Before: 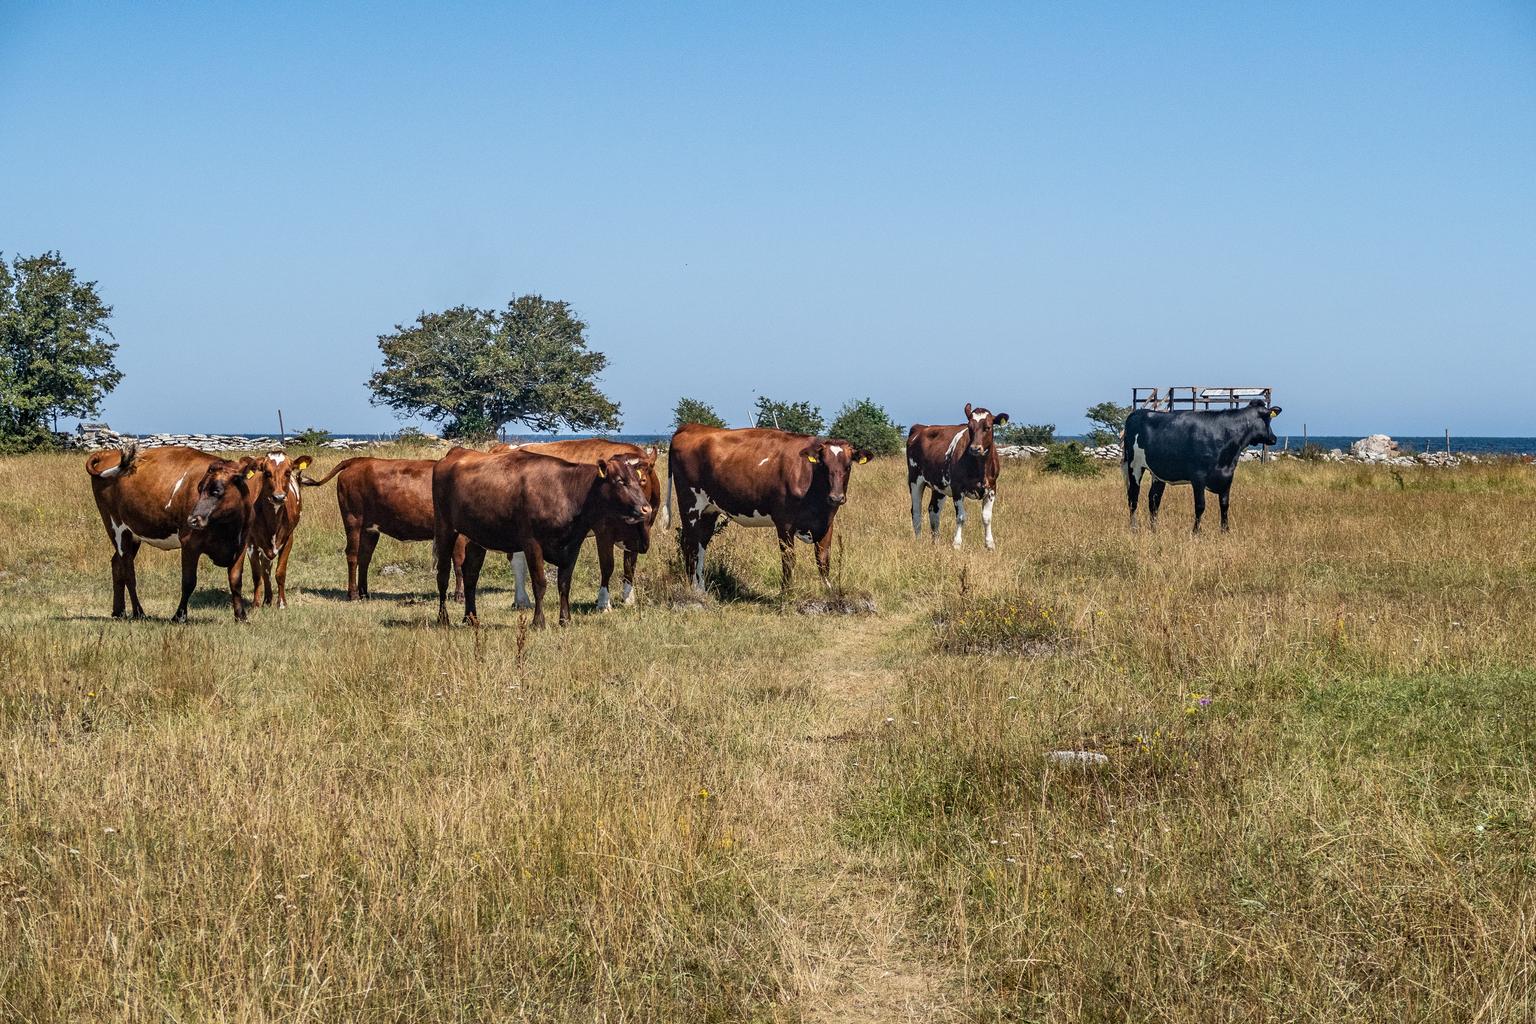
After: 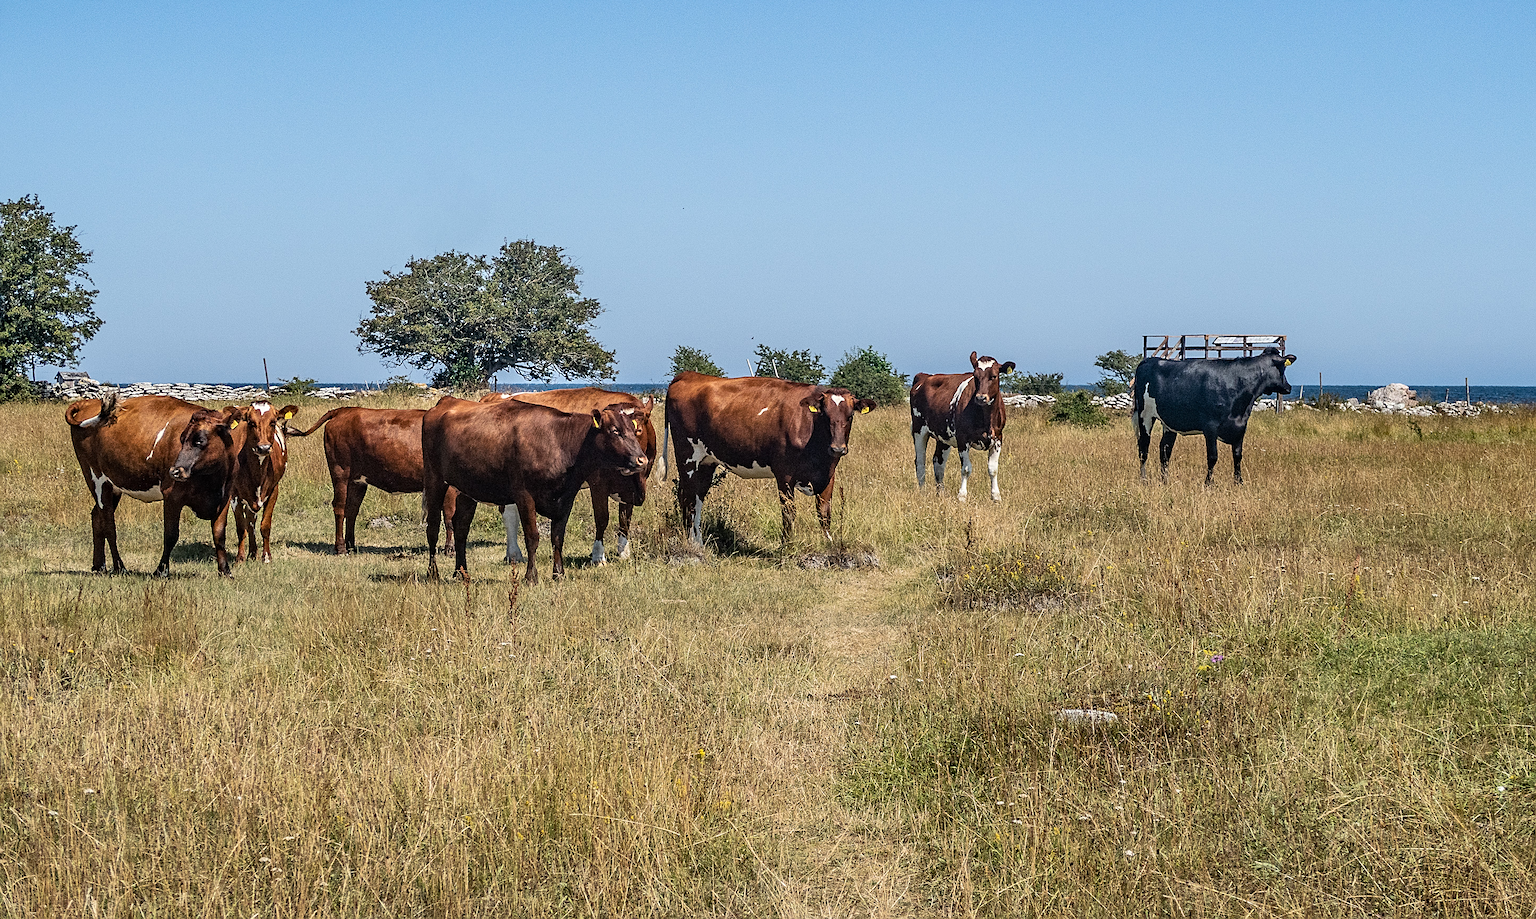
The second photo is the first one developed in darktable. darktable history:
sharpen: on, module defaults
crop: left 1.507%, top 6.147%, right 1.379%, bottom 6.637%
